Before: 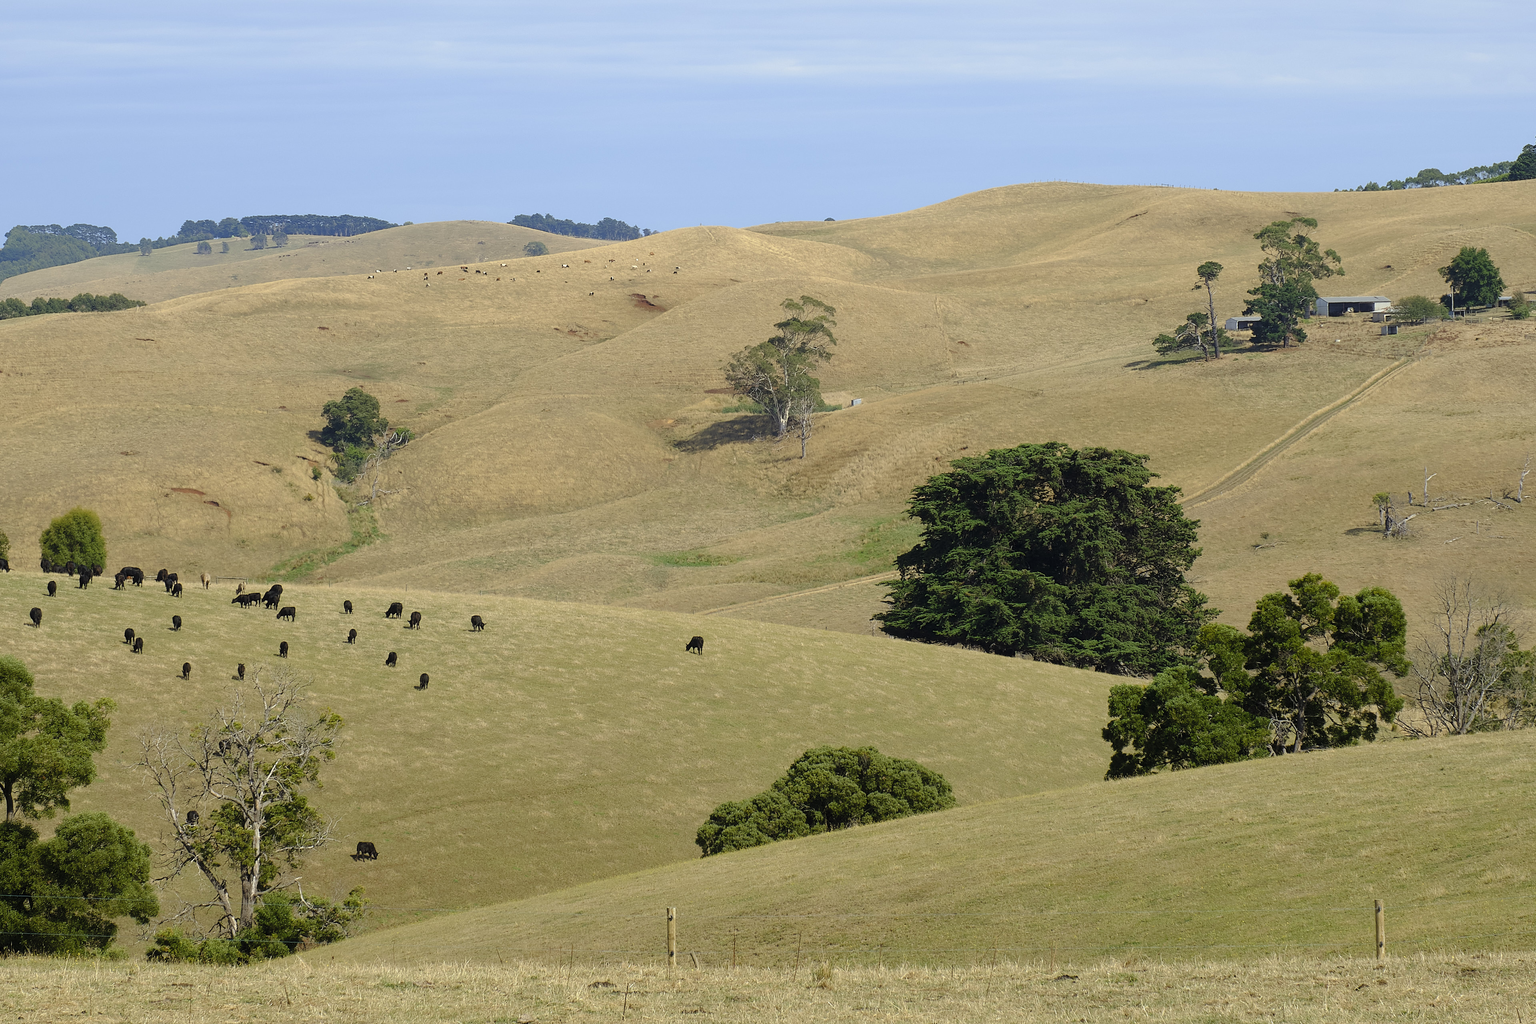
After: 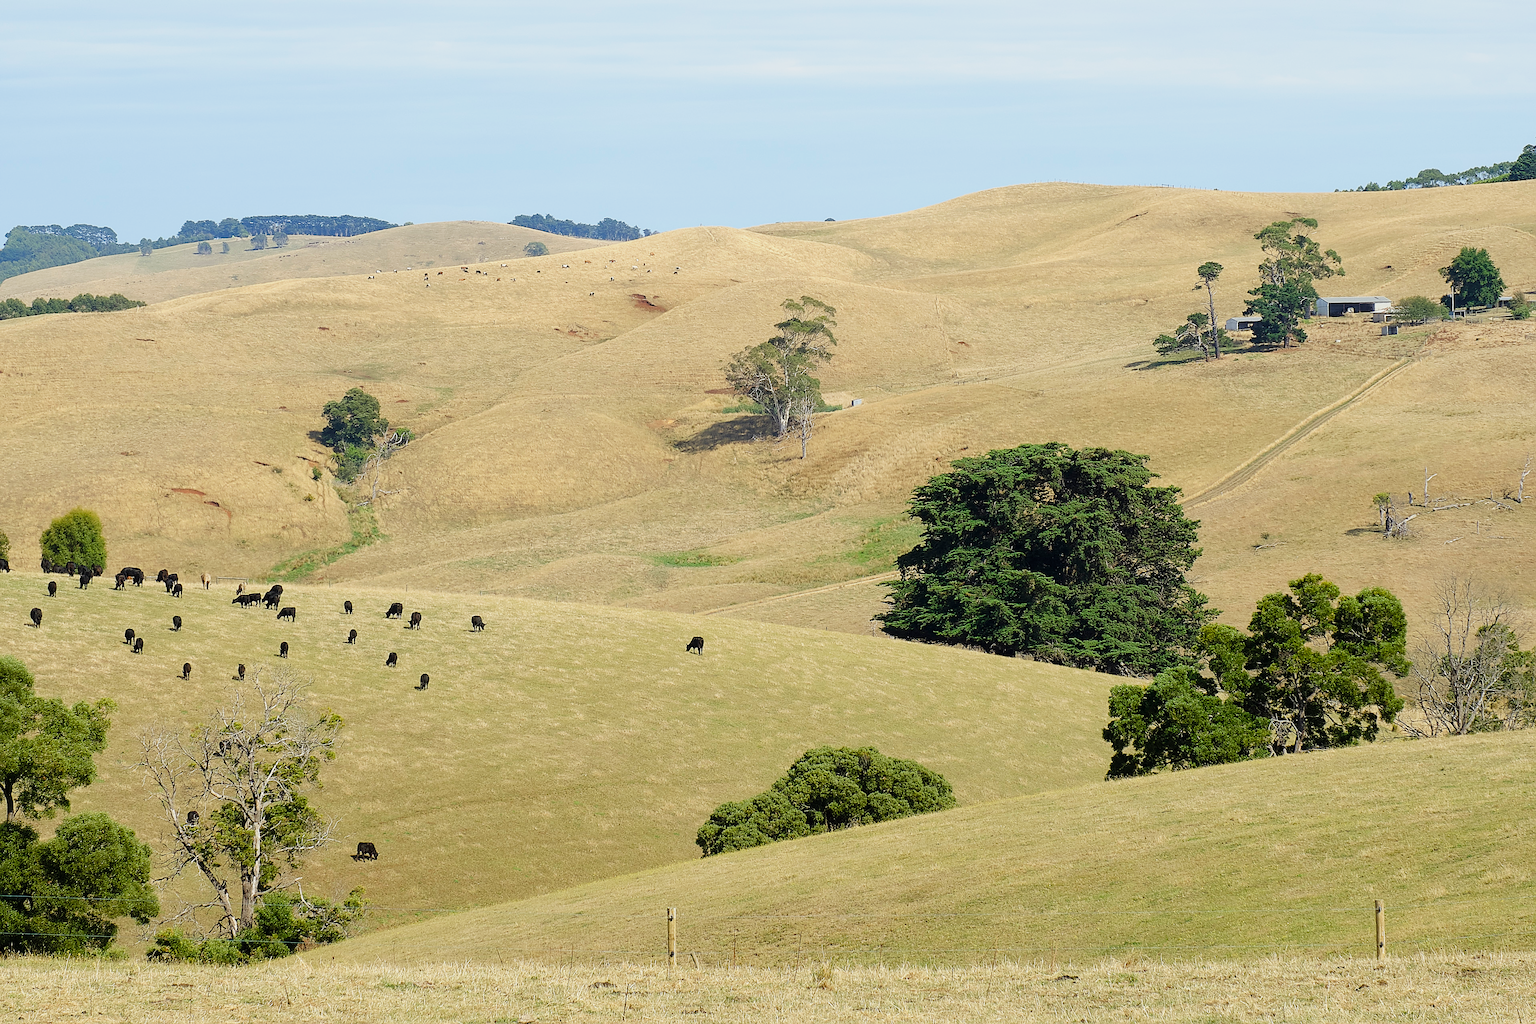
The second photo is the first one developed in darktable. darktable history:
base curve: curves: ch0 [(0, 0) (0.088, 0.125) (0.176, 0.251) (0.354, 0.501) (0.613, 0.749) (1, 0.877)], preserve colors none
sharpen: on, module defaults
